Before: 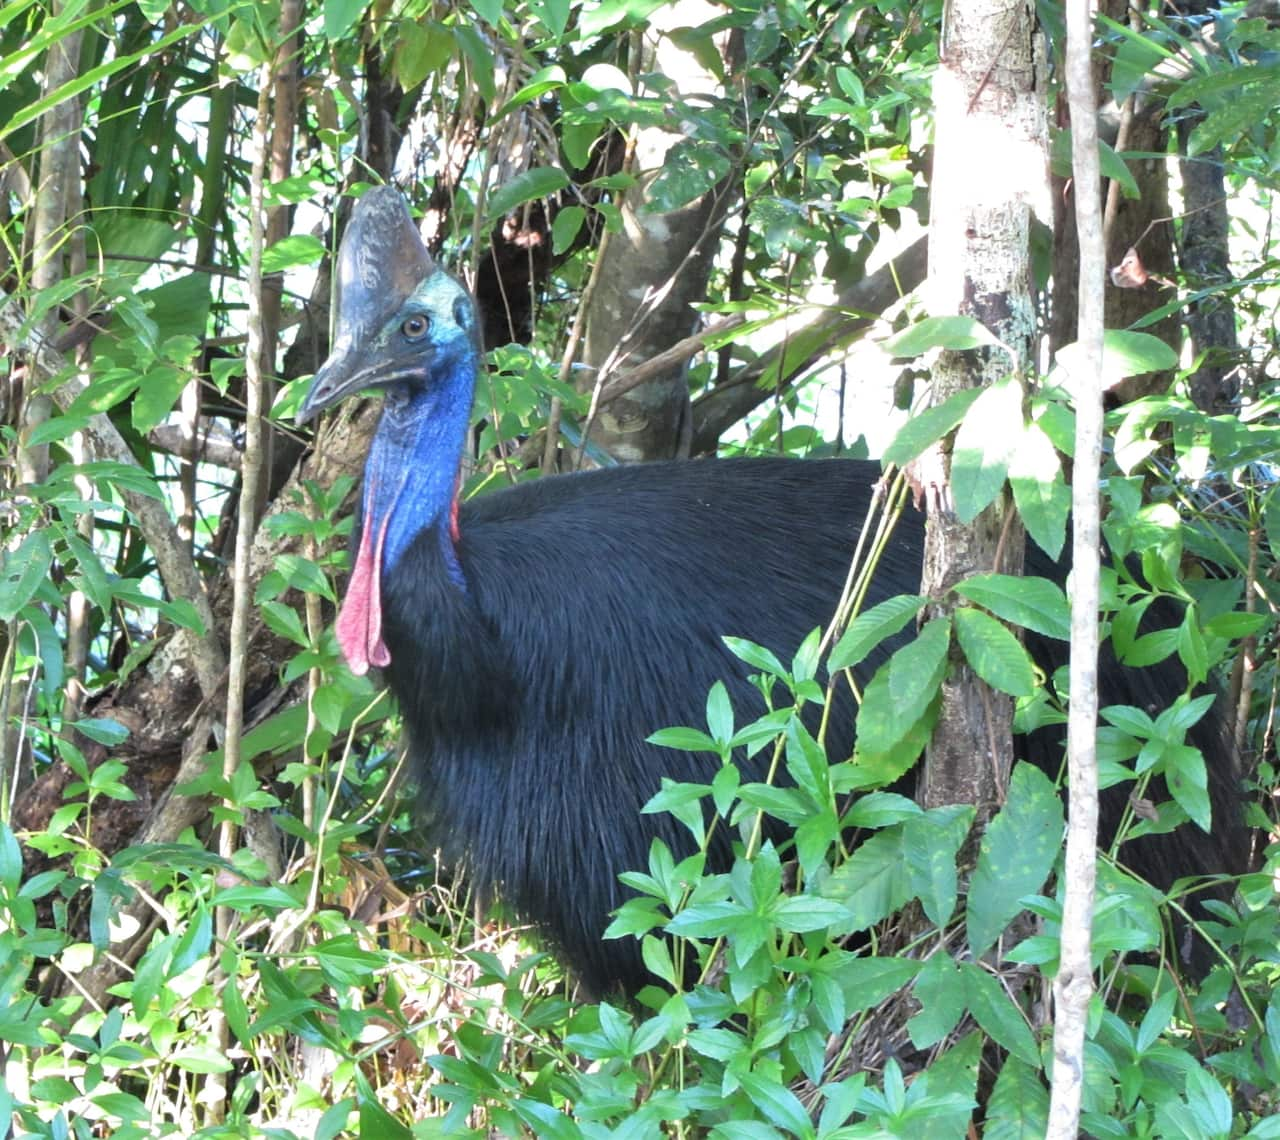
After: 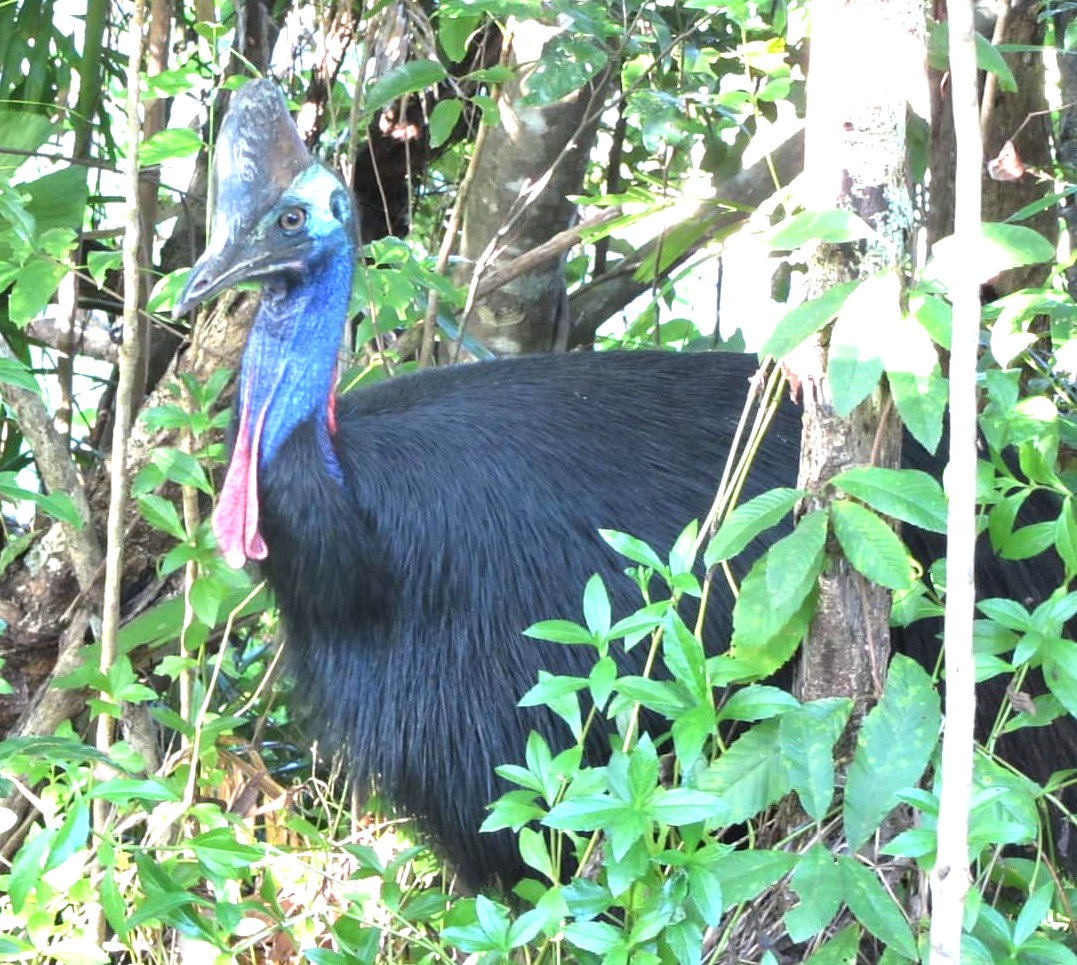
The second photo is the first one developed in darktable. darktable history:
crop and rotate: left 9.676%, top 9.398%, right 6.15%, bottom 5.929%
exposure: black level correction 0, exposure 0.692 EV, compensate exposure bias true, compensate highlight preservation false
